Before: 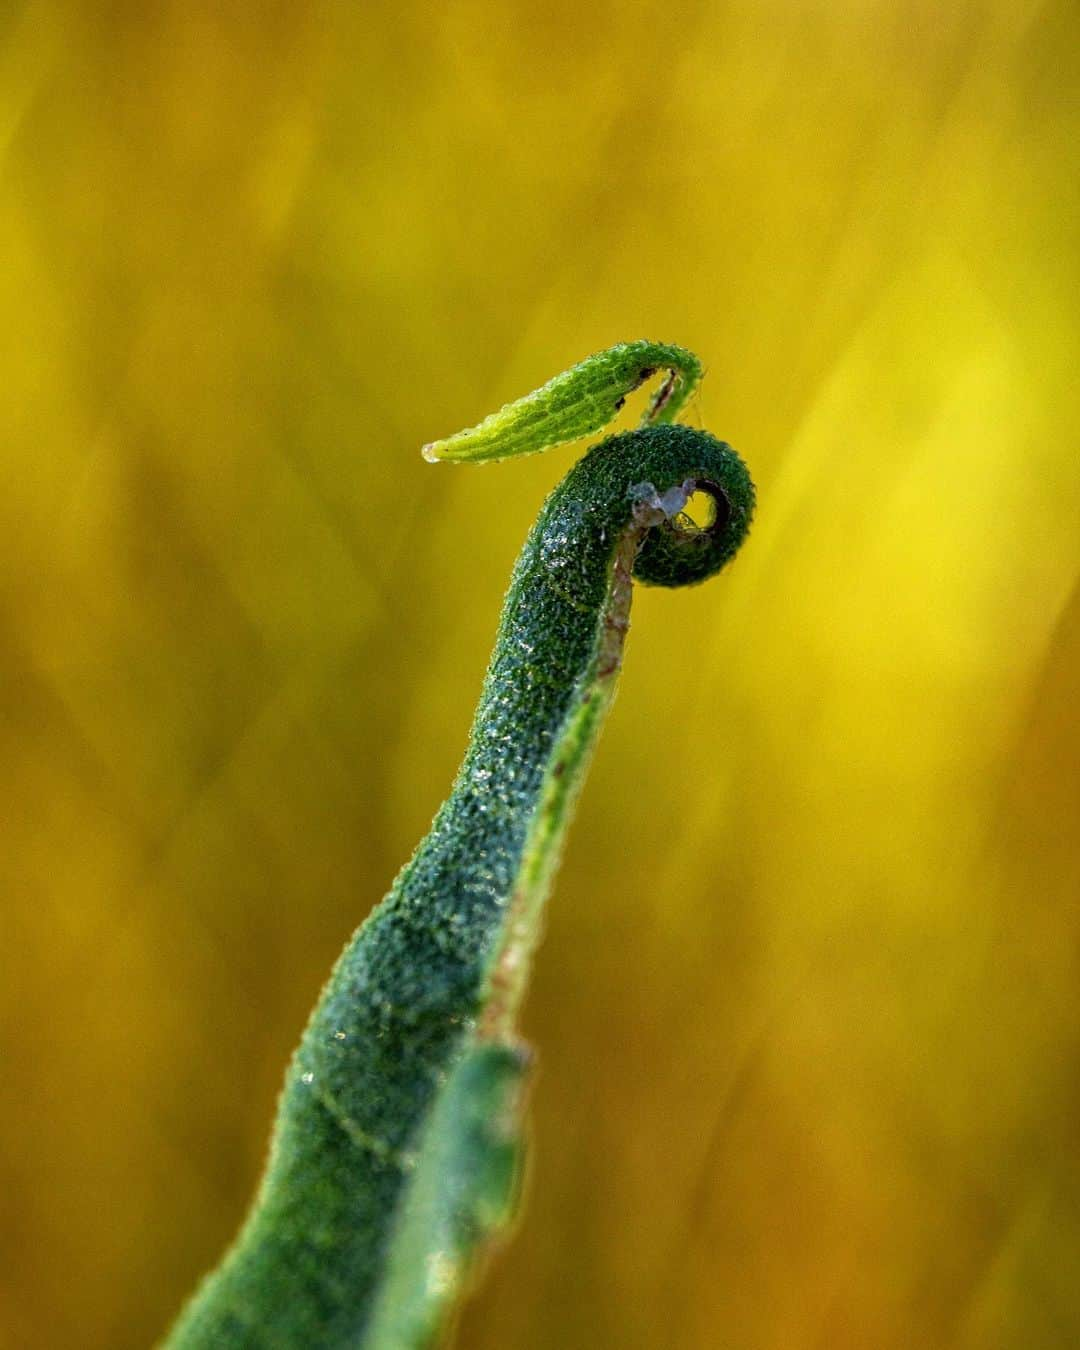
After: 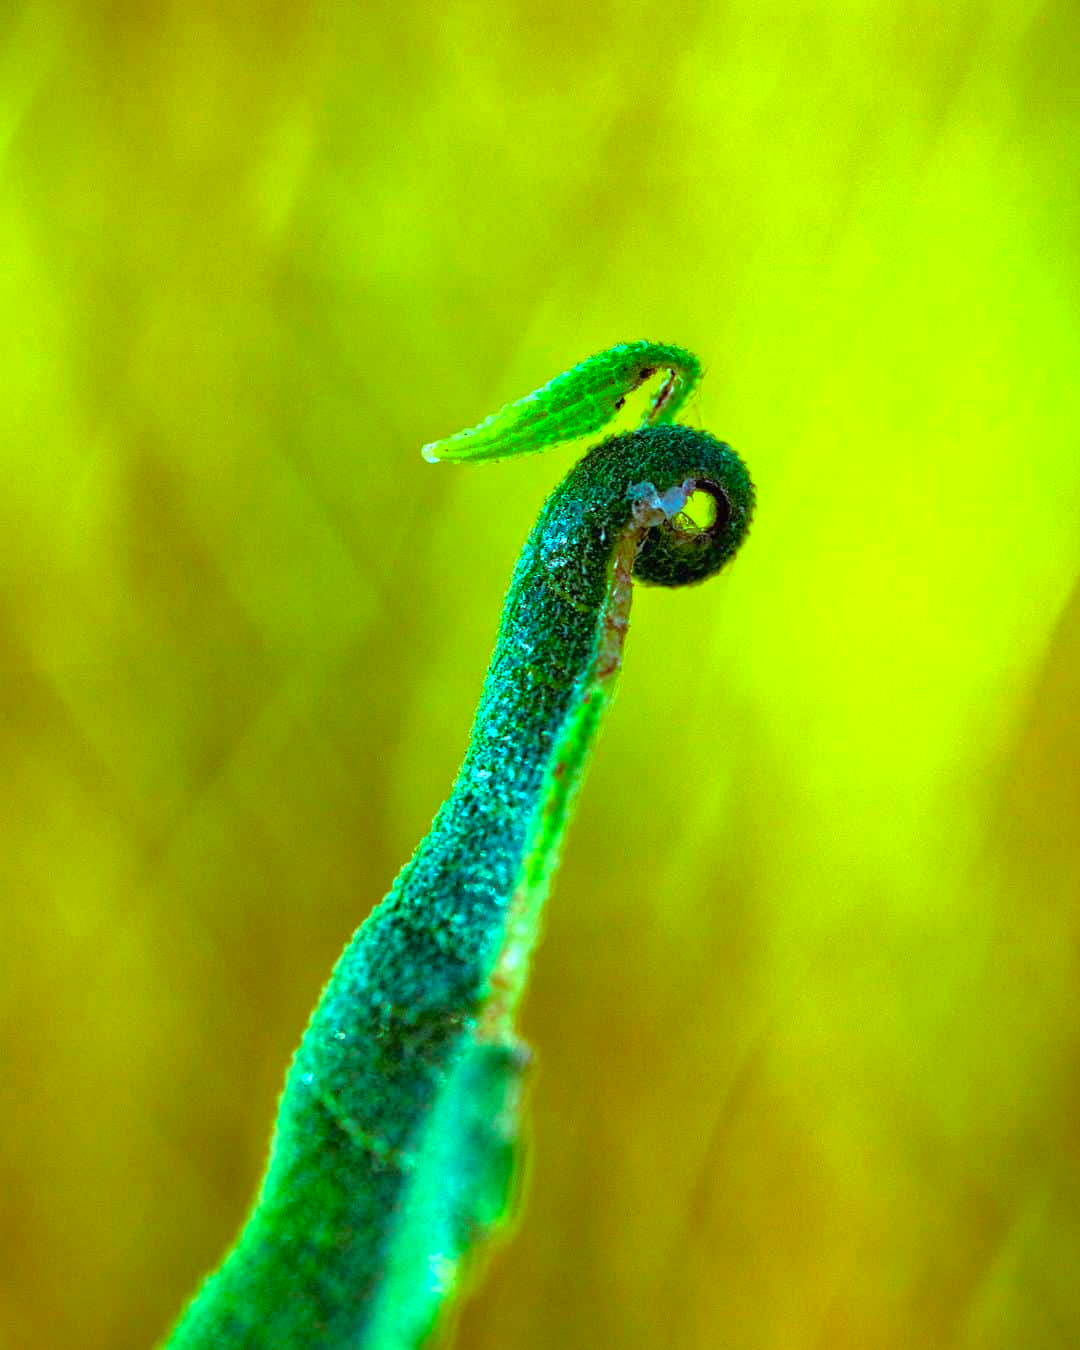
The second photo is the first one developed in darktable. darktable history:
color balance rgb: highlights gain › luminance -33.318%, highlights gain › chroma 5.801%, highlights gain › hue 214.18°, perceptual saturation grading › global saturation 19.706%, global vibrance 25.068%, contrast 9.611%
exposure: black level correction 0, exposure 1.199 EV, compensate highlight preservation false
